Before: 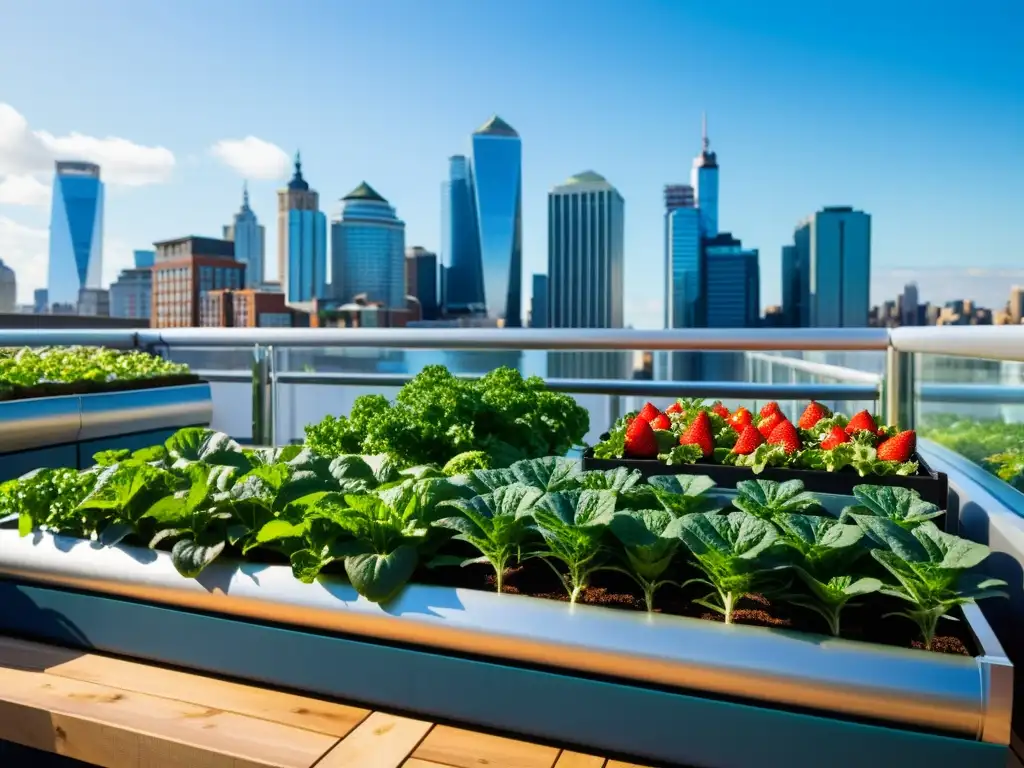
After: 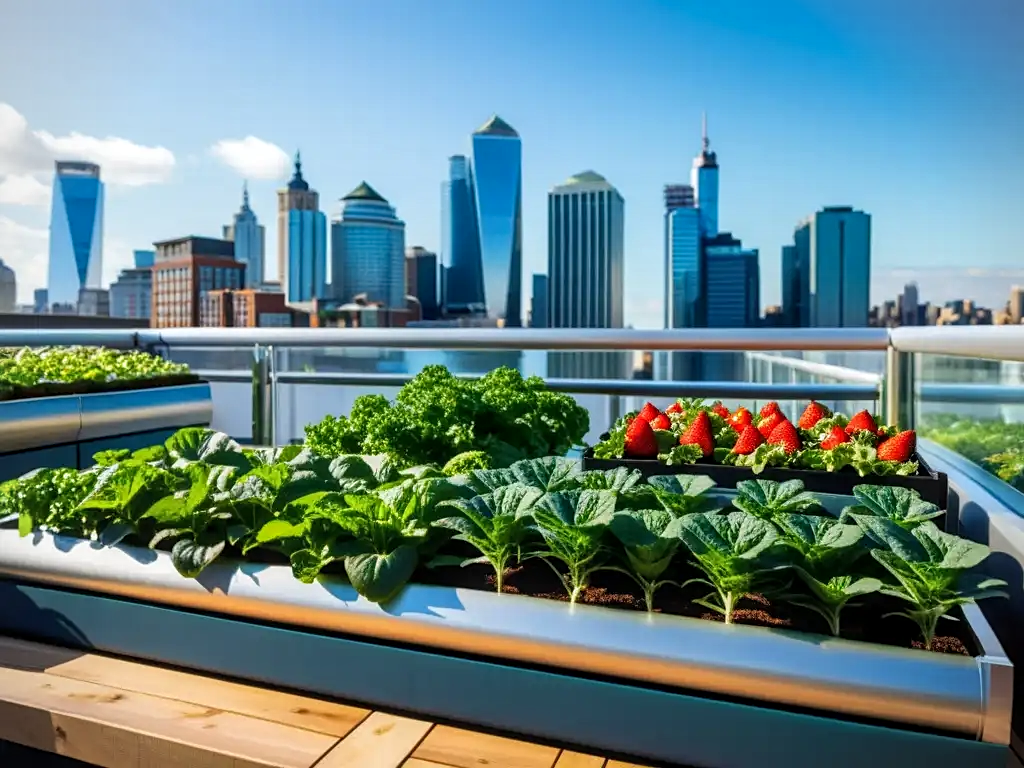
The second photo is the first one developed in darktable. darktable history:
vignetting: fall-off start 91.28%, brightness -0.279
sharpen: amount 0.216
local contrast: on, module defaults
